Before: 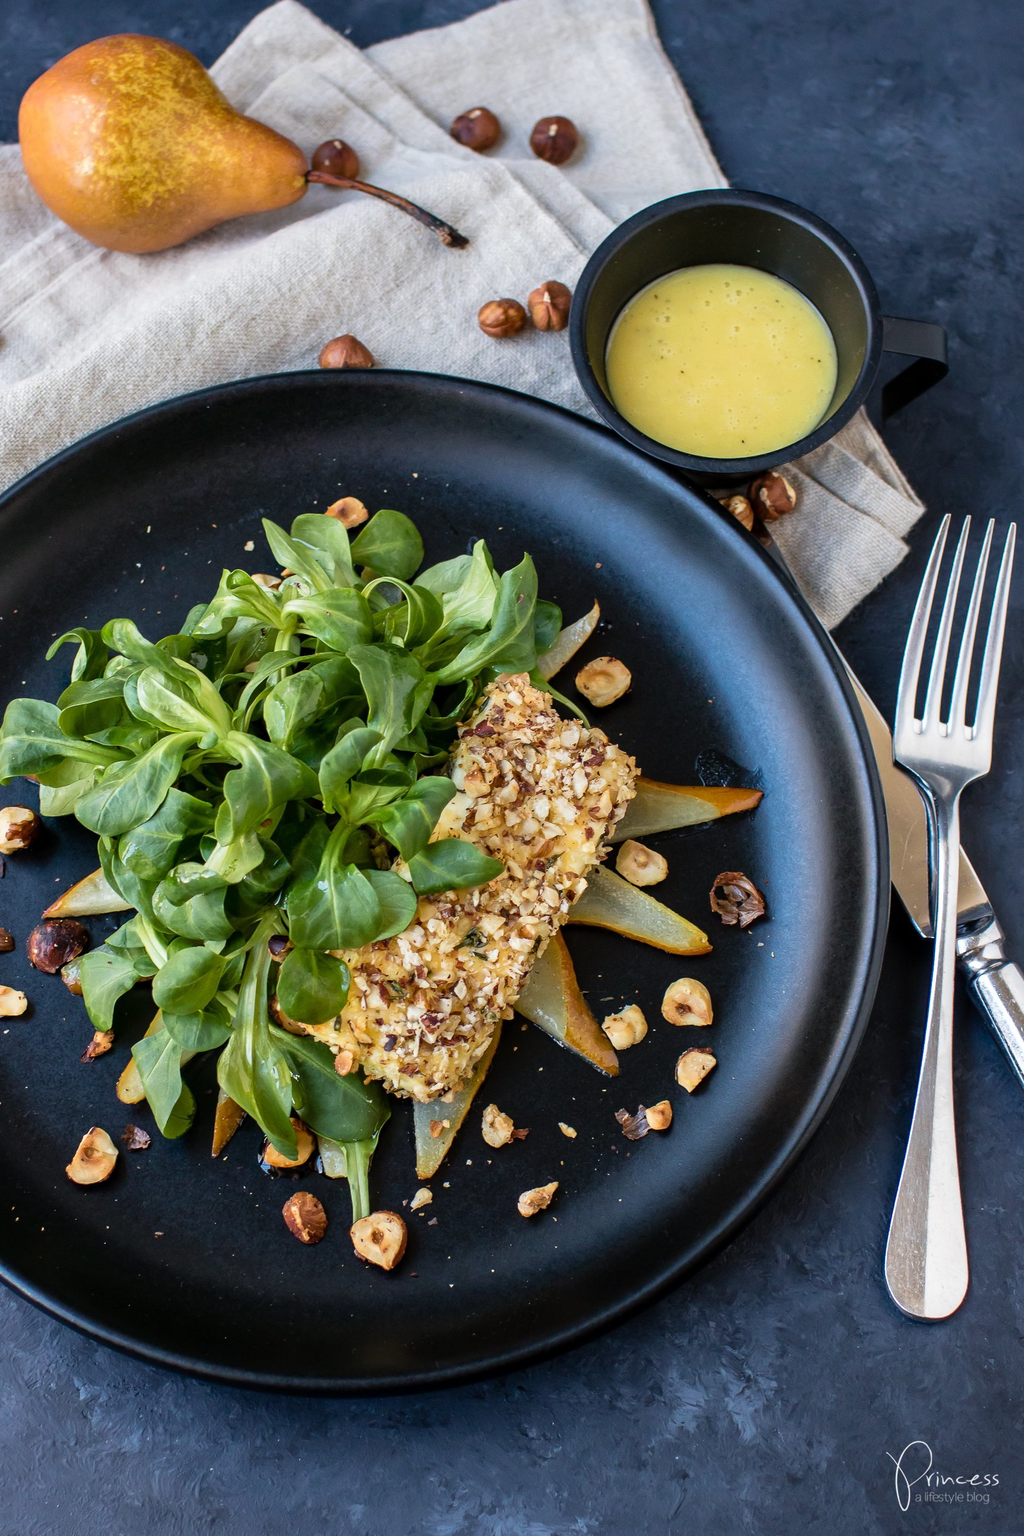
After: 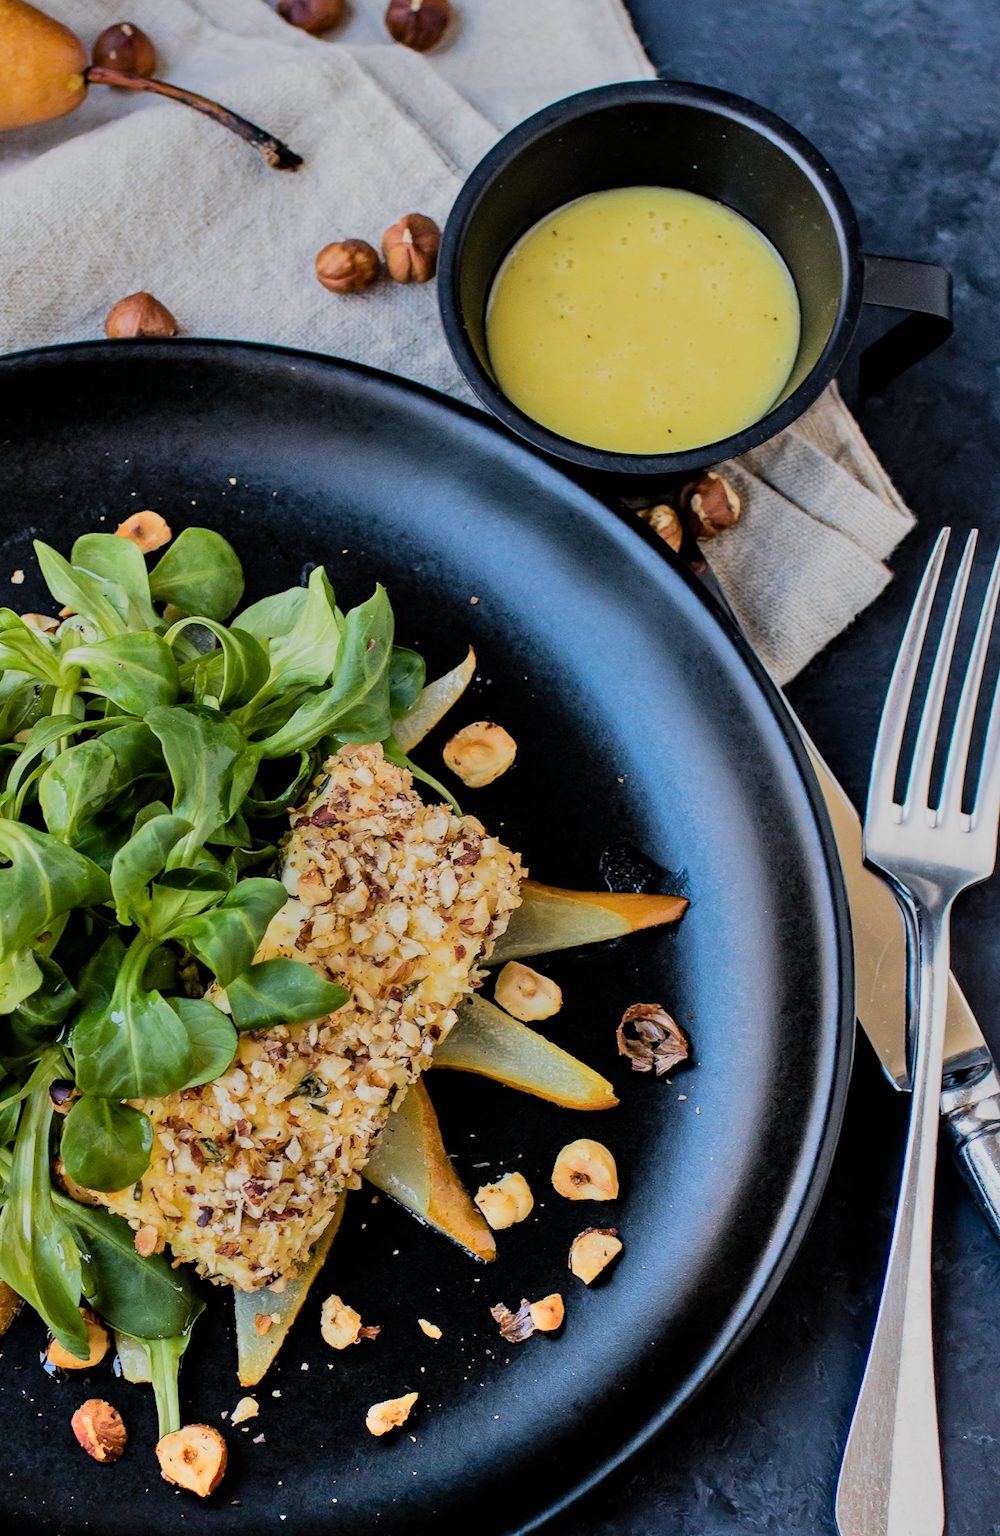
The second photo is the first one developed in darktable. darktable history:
shadows and highlights: soften with gaussian
crop and rotate: left 20.74%, top 7.912%, right 0.375%, bottom 13.378%
filmic rgb: black relative exposure -5 EV, hardness 2.88, contrast 1.1
rotate and perspective: rotation 0.074°, lens shift (vertical) 0.096, lens shift (horizontal) -0.041, crop left 0.043, crop right 0.952, crop top 0.024, crop bottom 0.979
color balance rgb: contrast -30%
haze removal: compatibility mode true, adaptive false
tone equalizer: -8 EV -0.75 EV, -7 EV -0.7 EV, -6 EV -0.6 EV, -5 EV -0.4 EV, -3 EV 0.4 EV, -2 EV 0.6 EV, -1 EV 0.7 EV, +0 EV 0.75 EV, edges refinement/feathering 500, mask exposure compensation -1.57 EV, preserve details no
